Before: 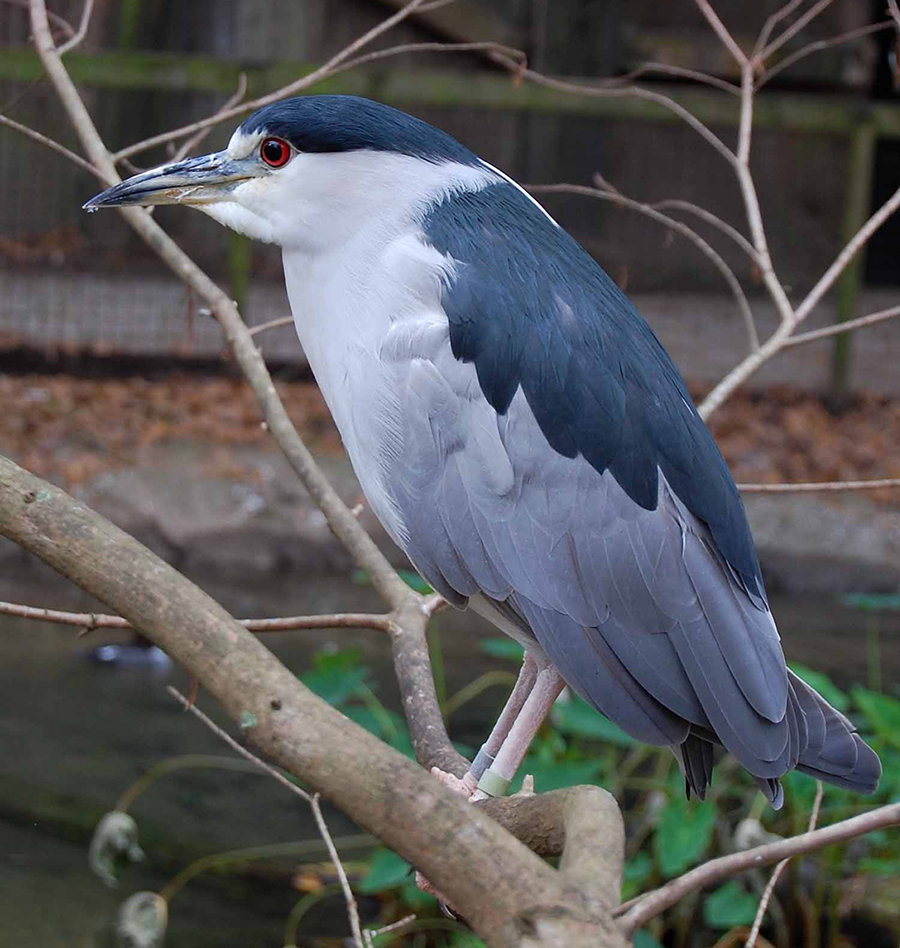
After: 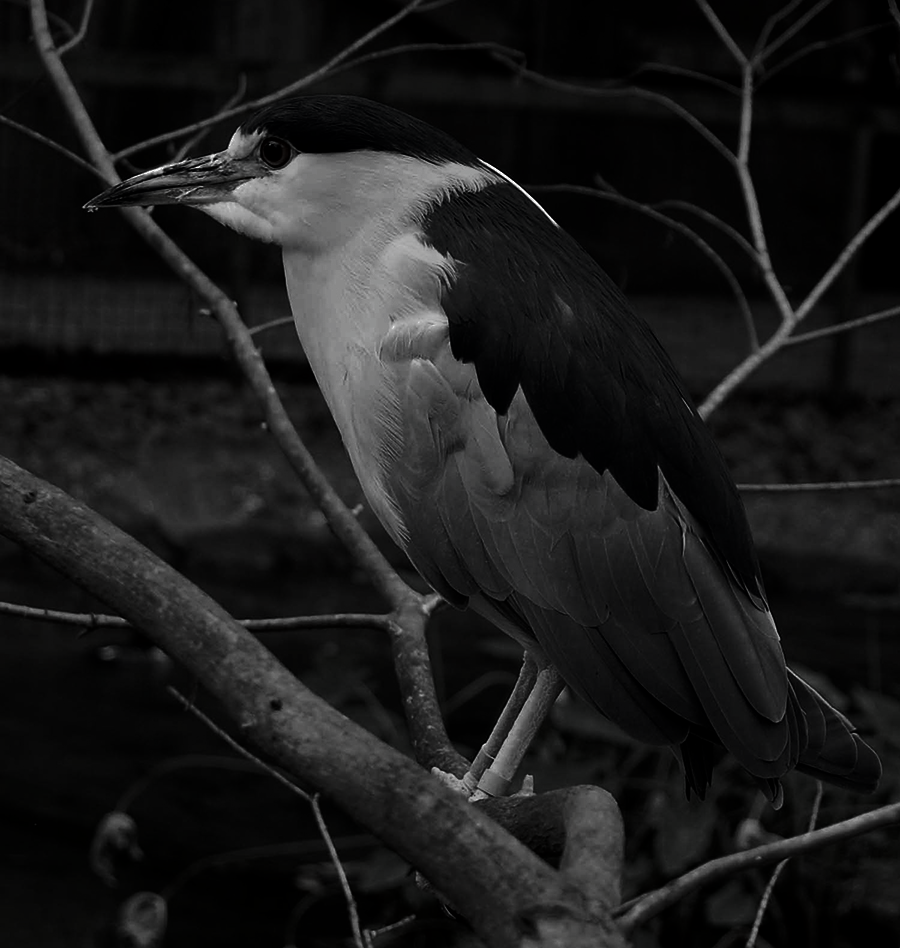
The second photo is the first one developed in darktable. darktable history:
contrast brightness saturation: contrast 0.018, brightness -0.994, saturation -0.983
shadows and highlights: shadows 25.44, highlights -69.54
